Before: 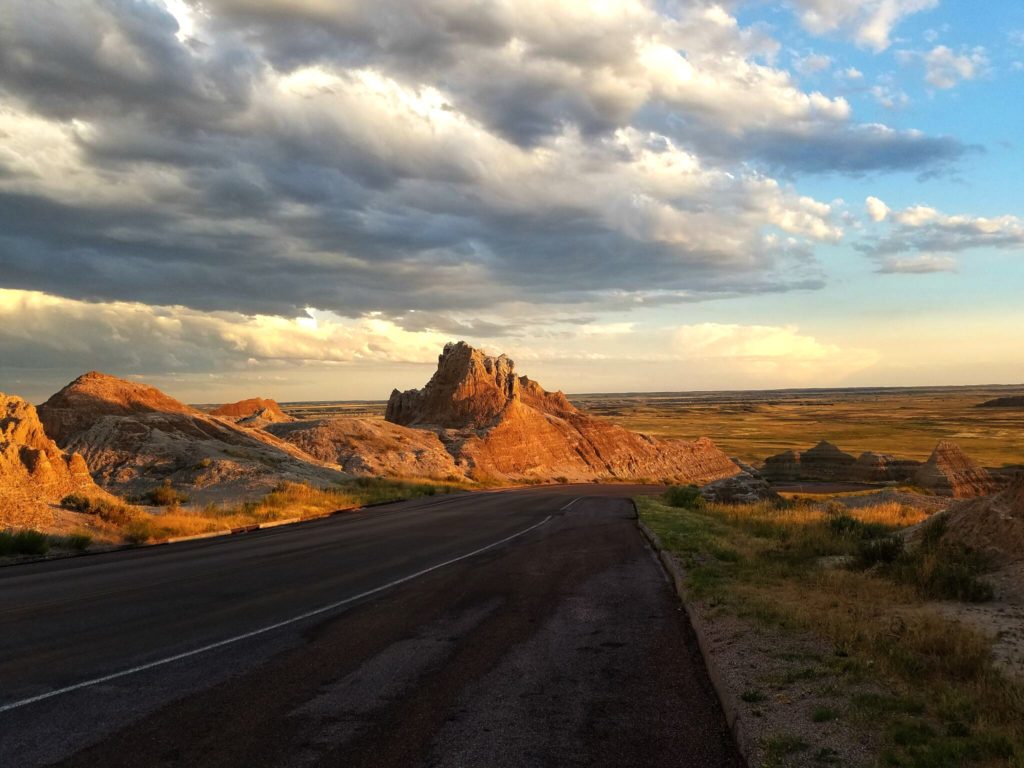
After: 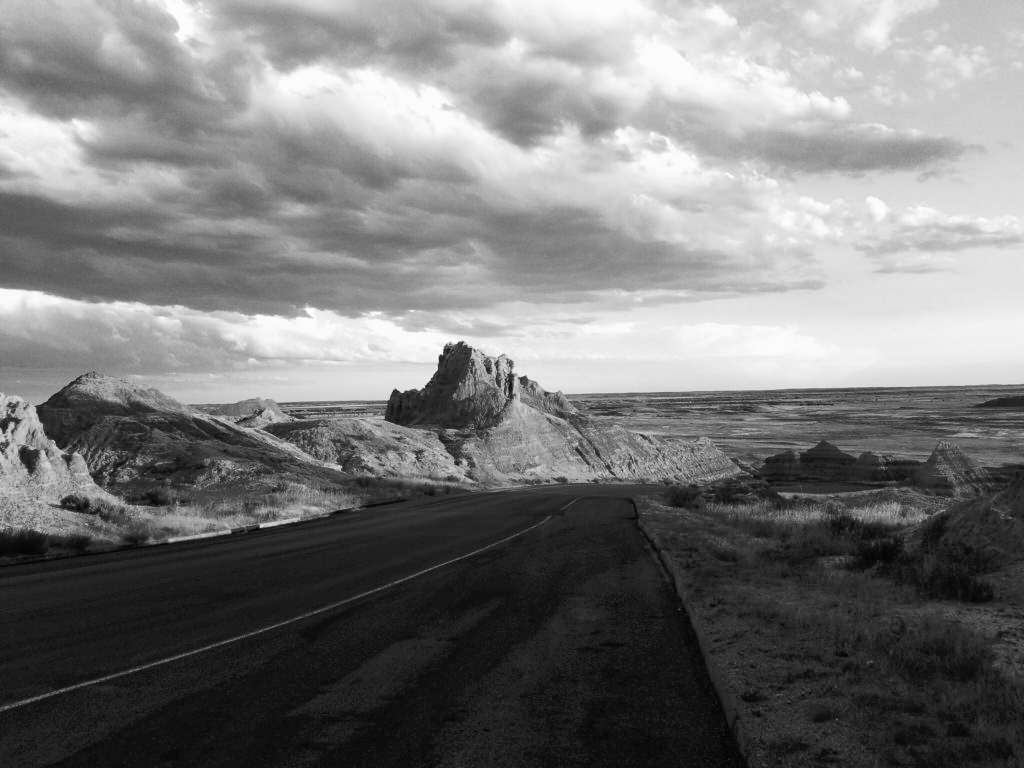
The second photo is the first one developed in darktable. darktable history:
exposure: exposure -0.072 EV, compensate highlight preservation false
monochrome: a 32, b 64, size 2.3, highlights 1
tone curve: curves: ch0 [(0, 0) (0.003, 0.01) (0.011, 0.015) (0.025, 0.023) (0.044, 0.038) (0.069, 0.058) (0.1, 0.093) (0.136, 0.134) (0.177, 0.176) (0.224, 0.221) (0.277, 0.282) (0.335, 0.36) (0.399, 0.438) (0.468, 0.54) (0.543, 0.632) (0.623, 0.724) (0.709, 0.814) (0.801, 0.885) (0.898, 0.947) (1, 1)], preserve colors none
